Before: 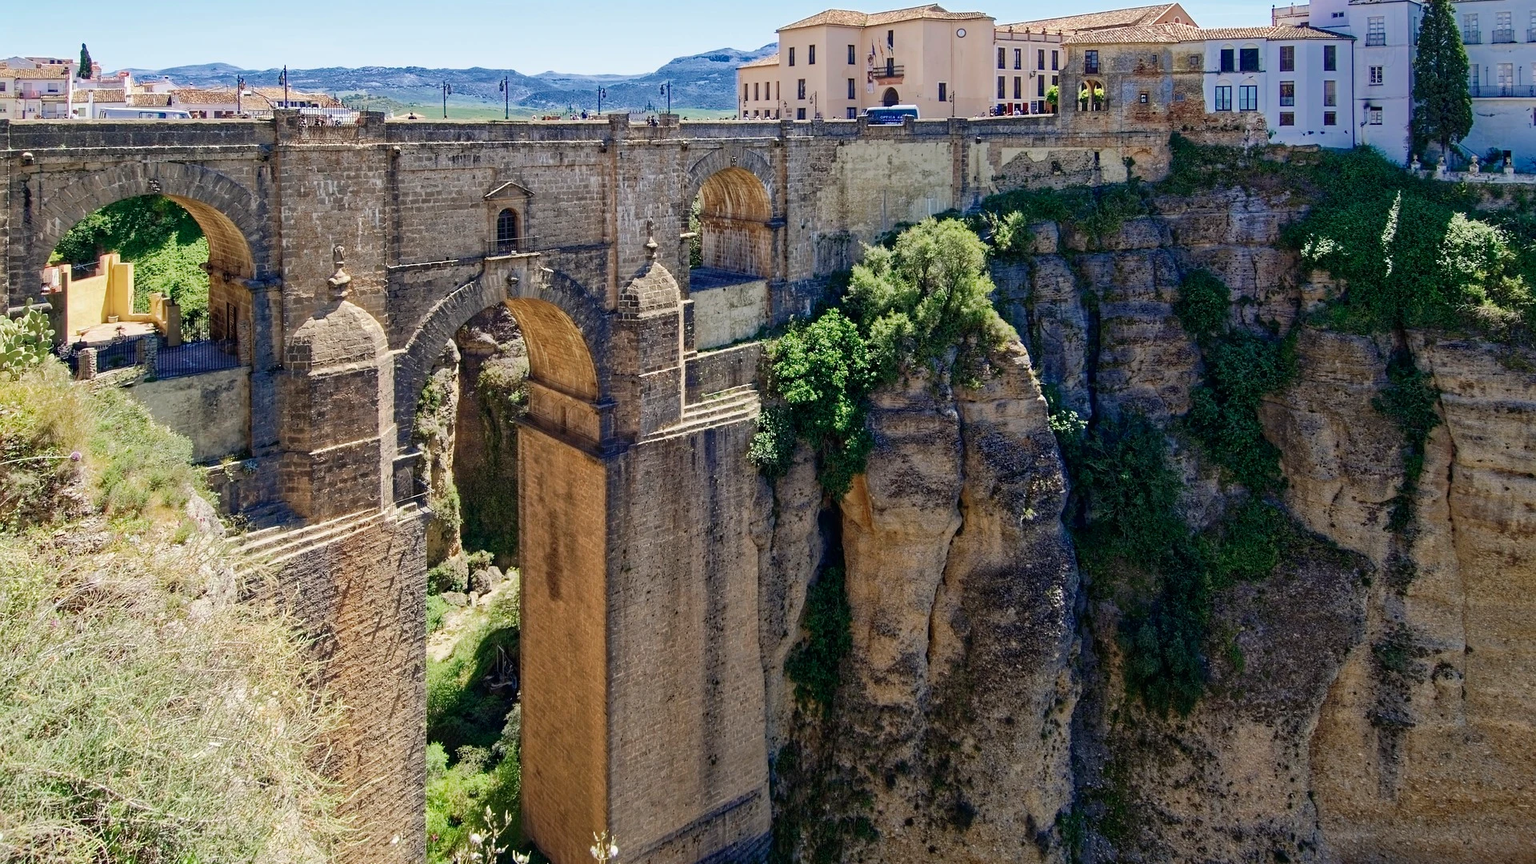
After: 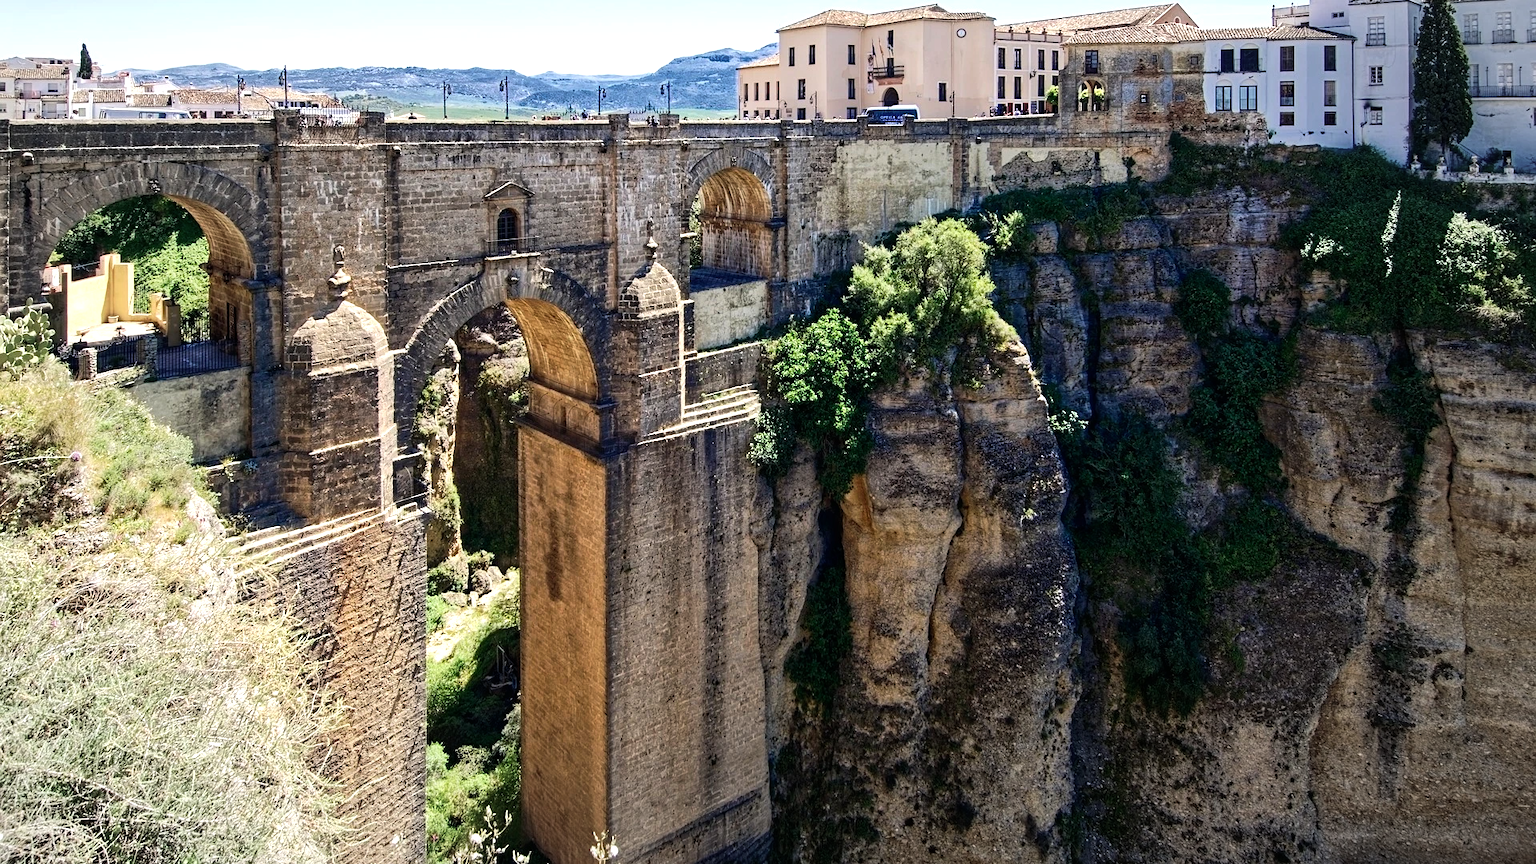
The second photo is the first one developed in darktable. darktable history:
vignetting: fall-off start 67.33%, fall-off radius 66.85%, brightness -0.164, automatic ratio true
tone equalizer: -8 EV -0.77 EV, -7 EV -0.7 EV, -6 EV -0.61 EV, -5 EV -0.382 EV, -3 EV 0.398 EV, -2 EV 0.6 EV, -1 EV 0.699 EV, +0 EV 0.76 EV, edges refinement/feathering 500, mask exposure compensation -1.57 EV, preserve details no
